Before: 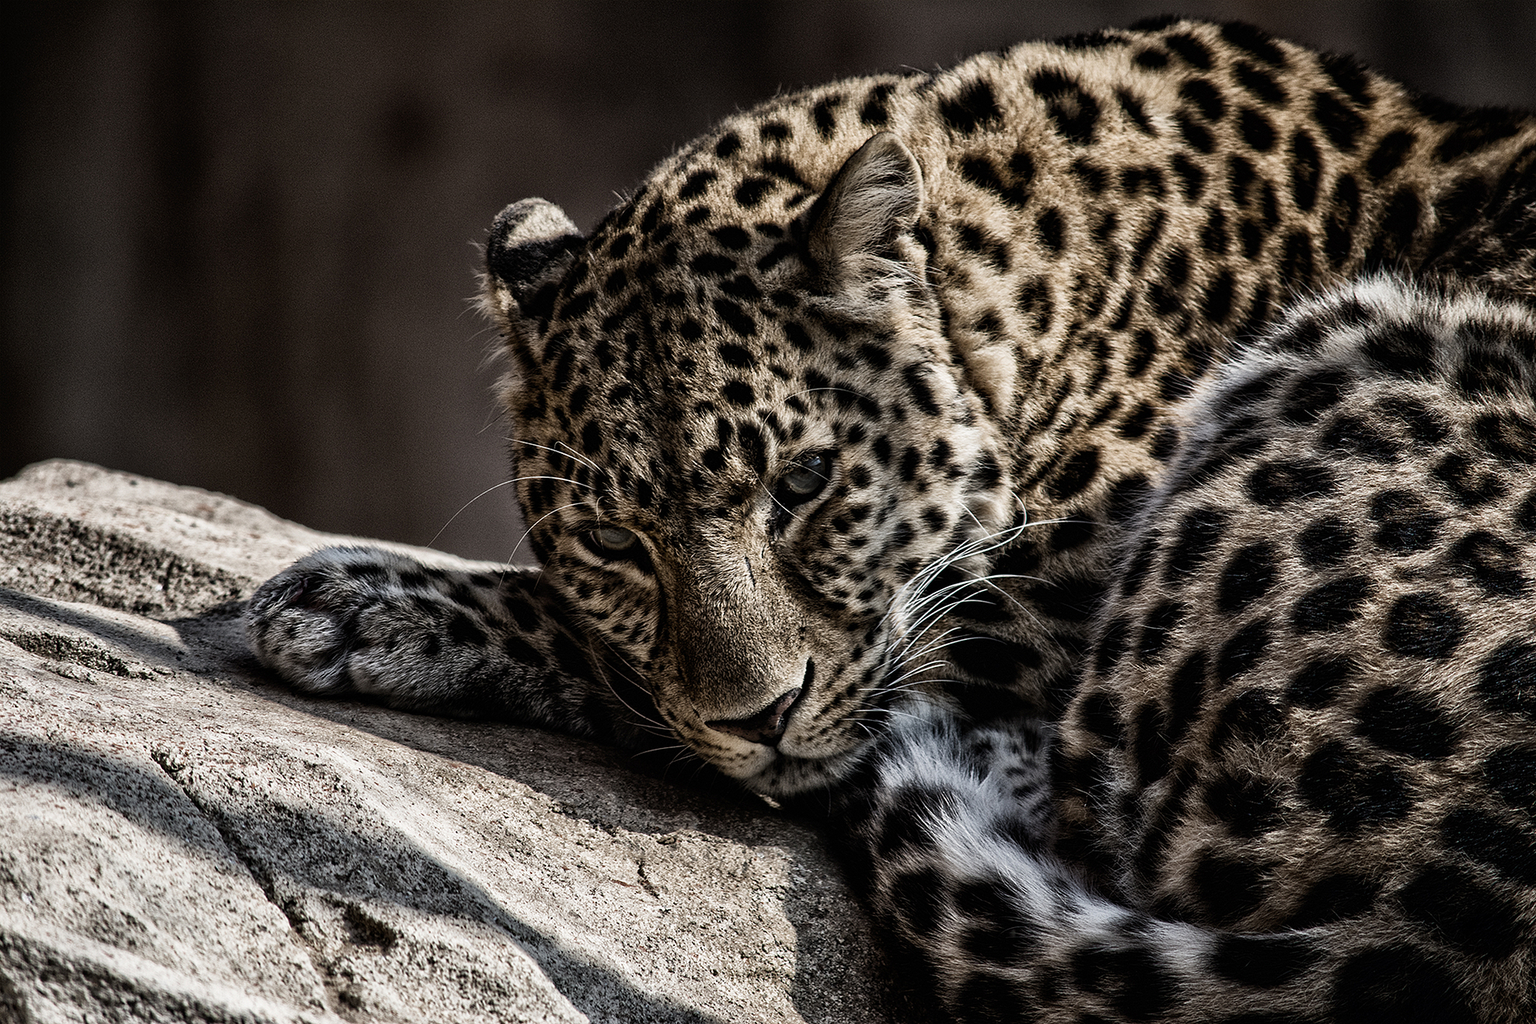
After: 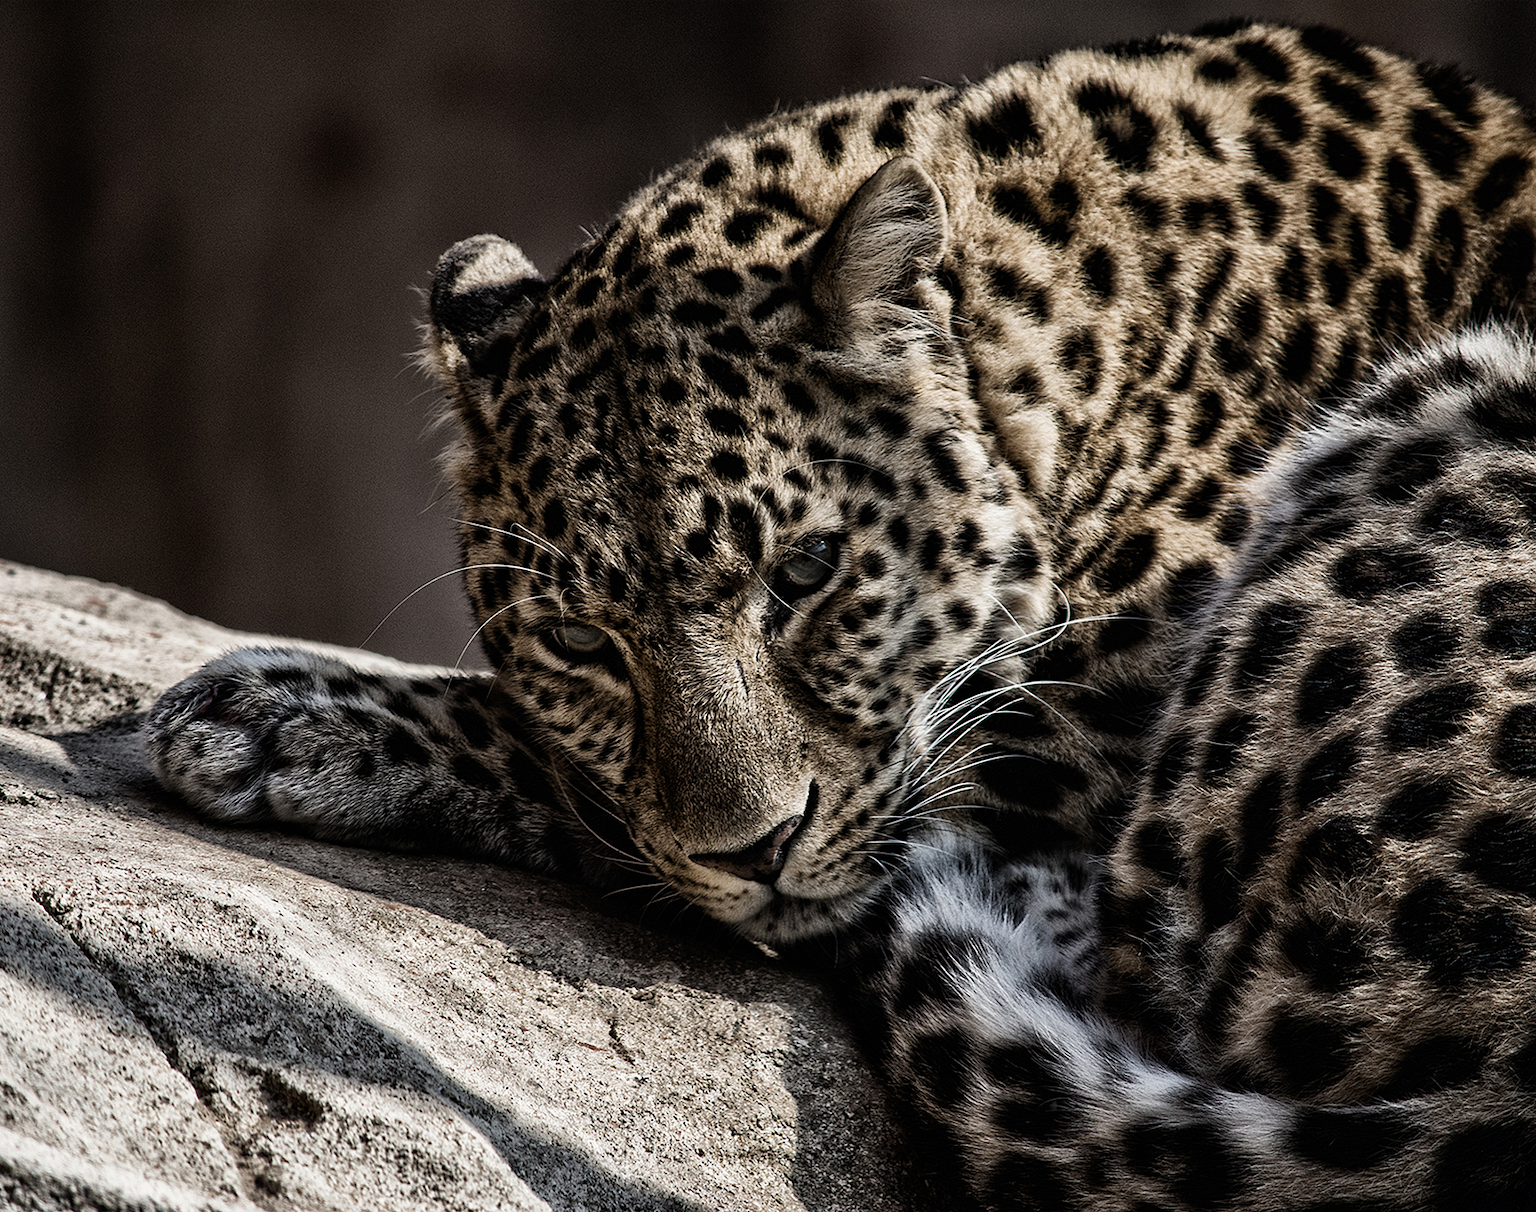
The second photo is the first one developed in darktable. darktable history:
crop: left 8.068%, right 7.53%
